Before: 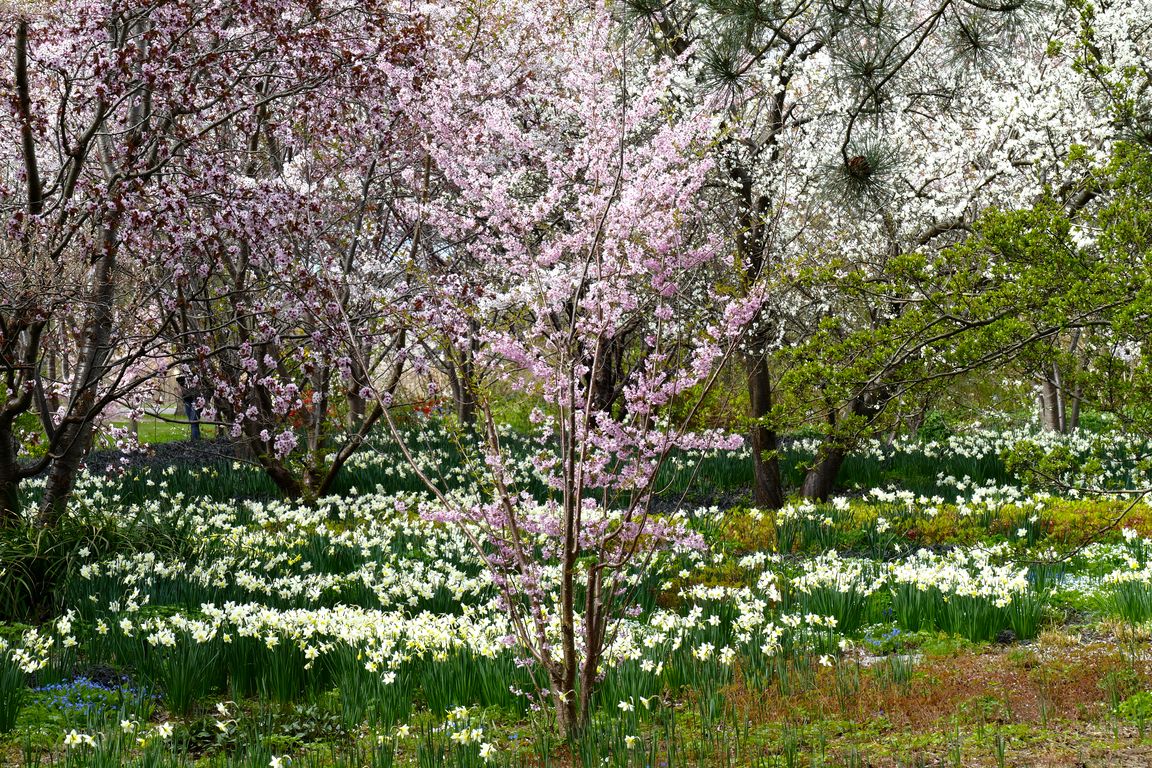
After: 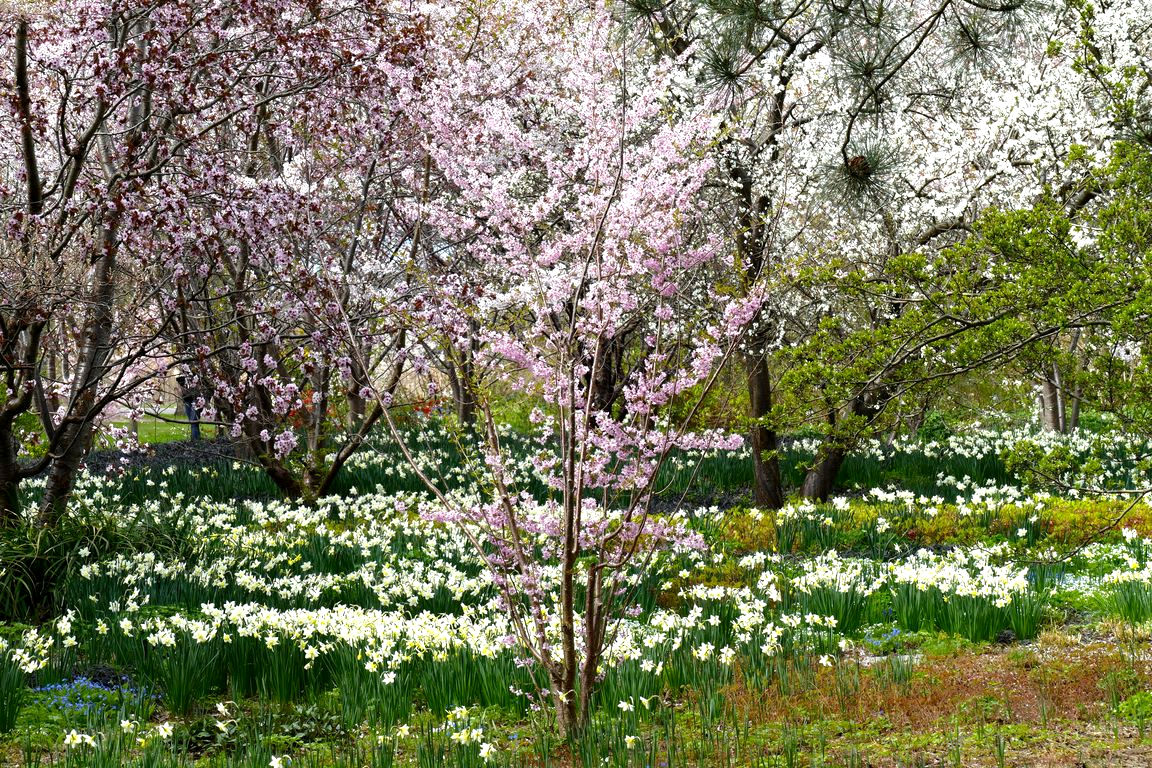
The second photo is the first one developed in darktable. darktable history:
exposure: black level correction 0.001, exposure 0.295 EV, compensate highlight preservation false
